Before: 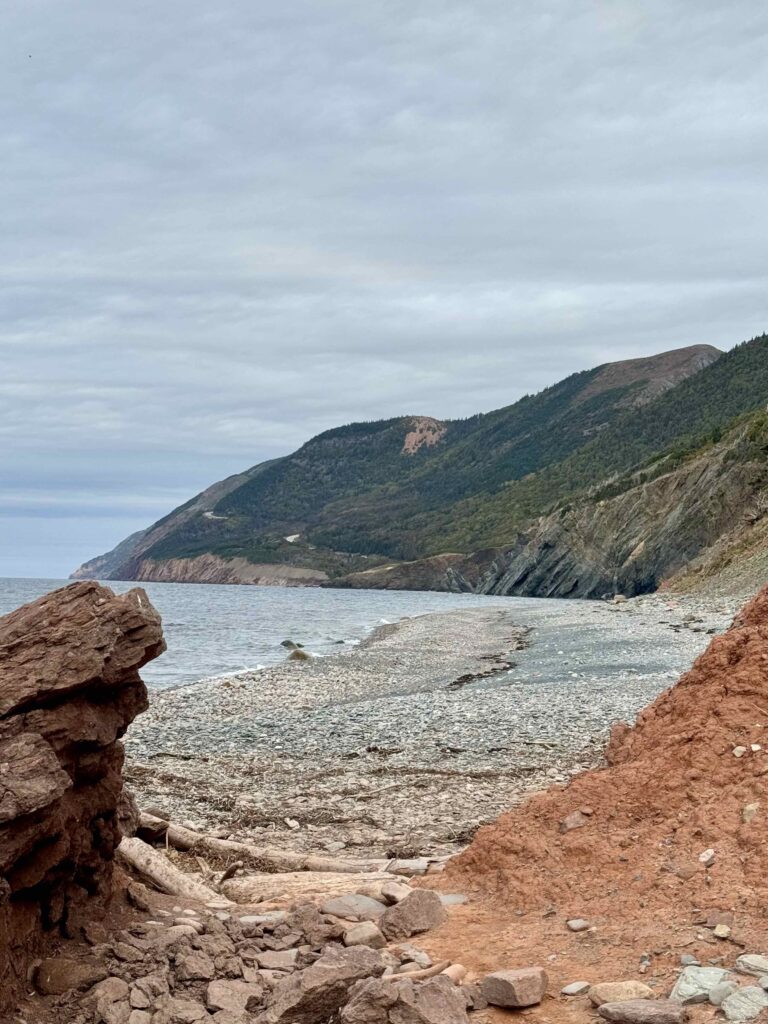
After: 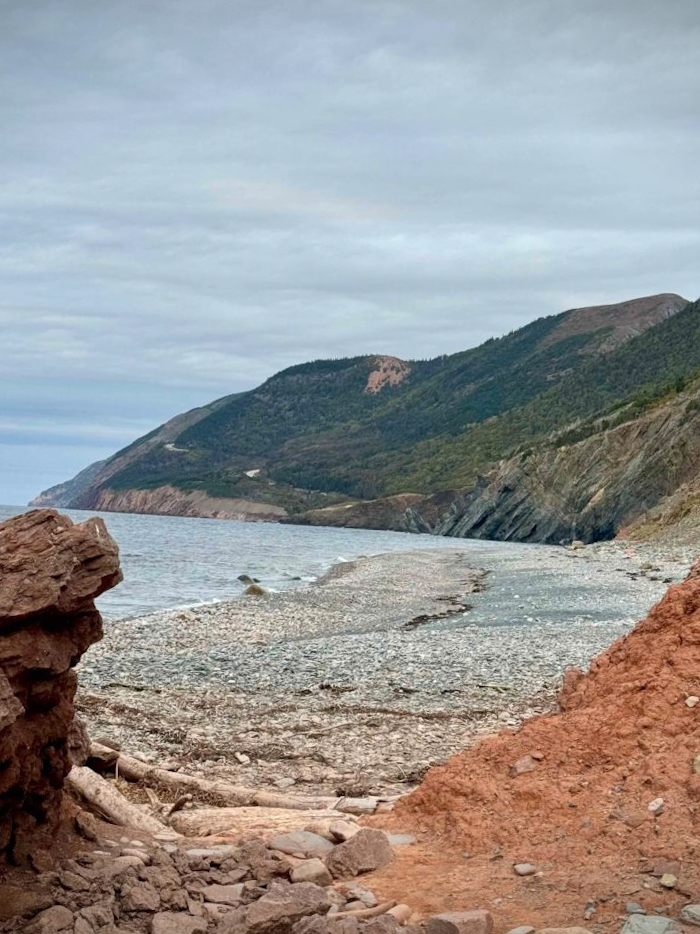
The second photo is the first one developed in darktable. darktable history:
white balance: emerald 1
crop and rotate: angle -1.96°, left 3.097%, top 4.154%, right 1.586%, bottom 0.529%
vignetting: fall-off start 97.23%, saturation -0.024, center (-0.033, -0.042), width/height ratio 1.179, unbound false
exposure: compensate highlight preservation false
